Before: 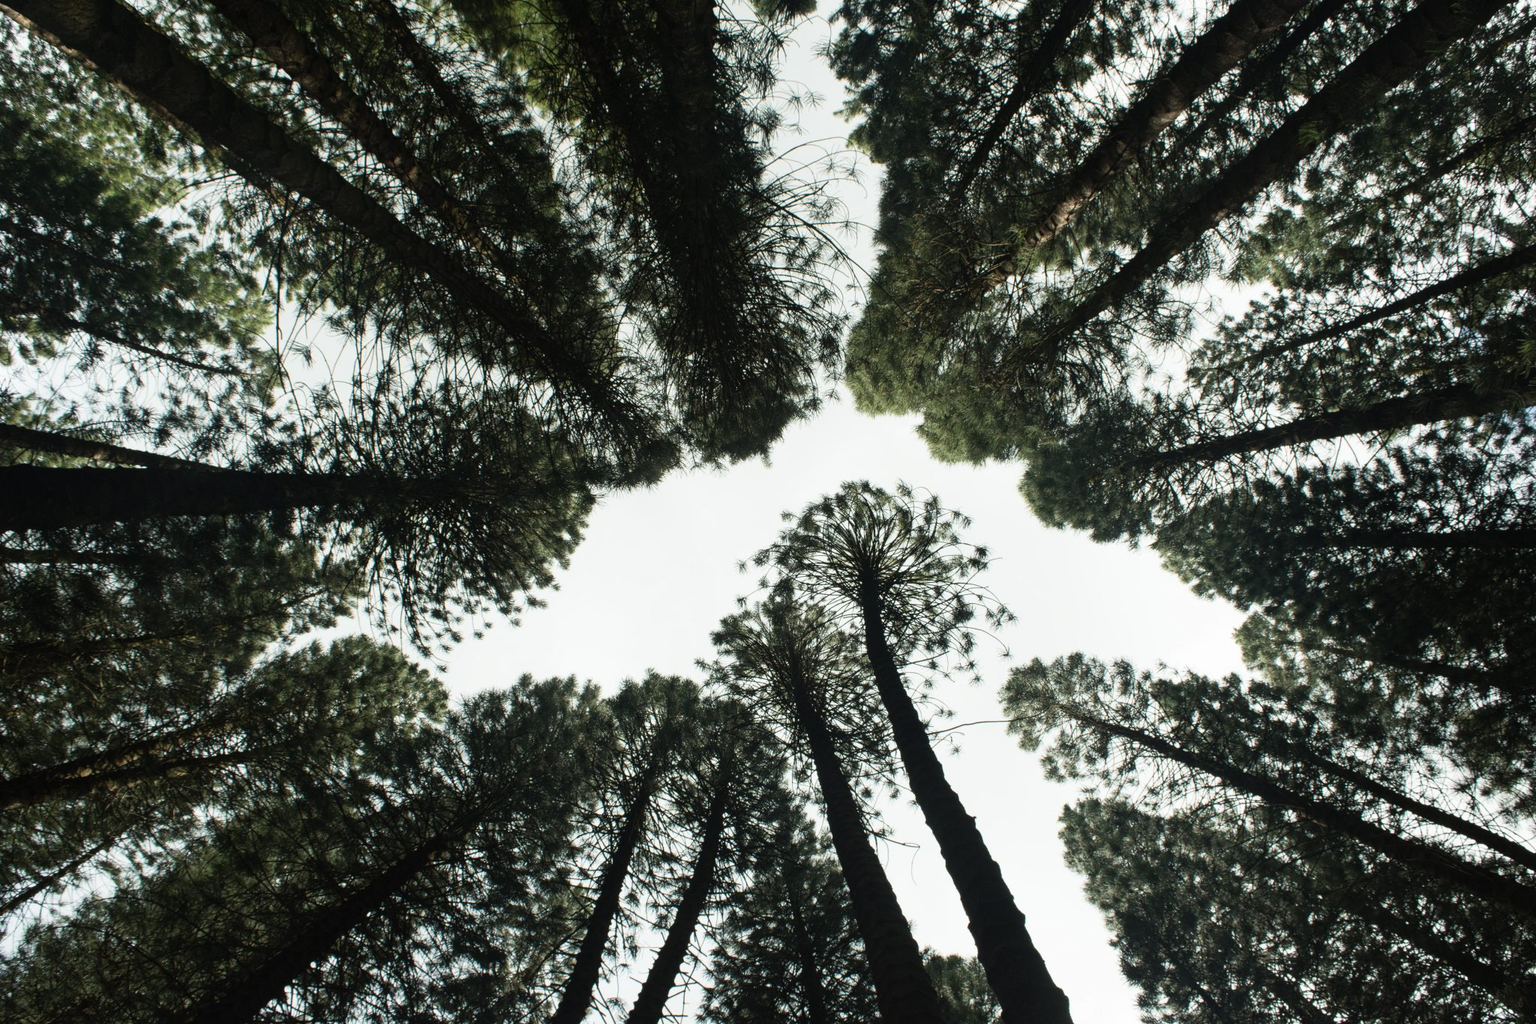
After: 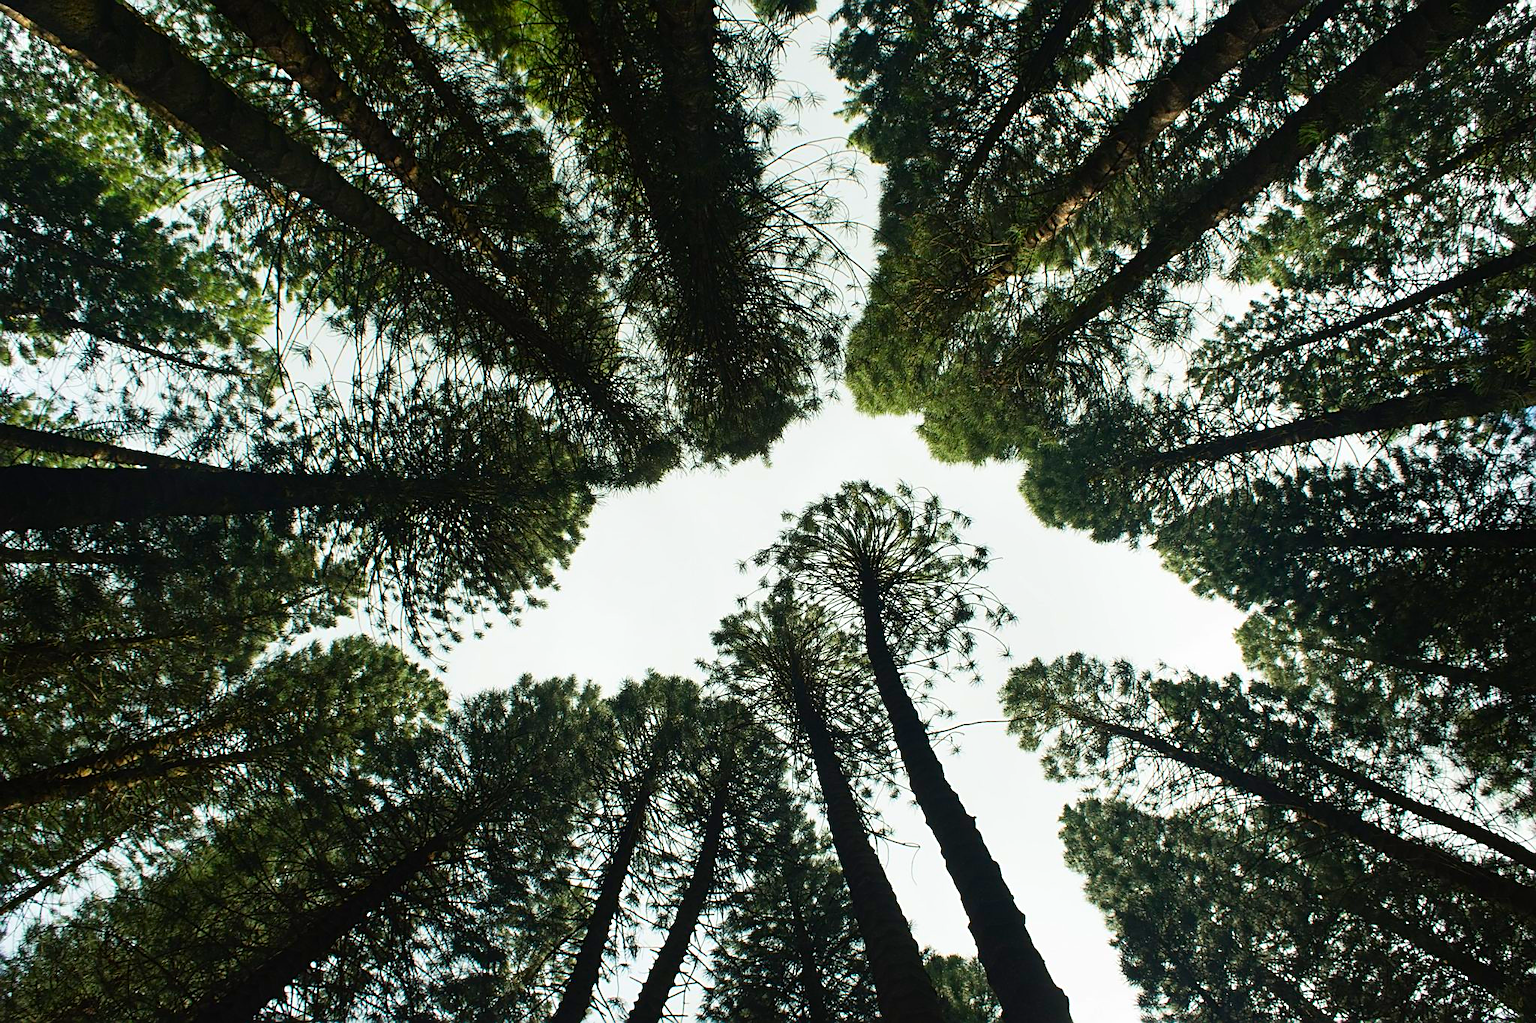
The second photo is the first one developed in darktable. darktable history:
color correction: saturation 1.8
shadows and highlights: shadows 22.7, highlights -48.71, soften with gaussian
sharpen: amount 0.575
